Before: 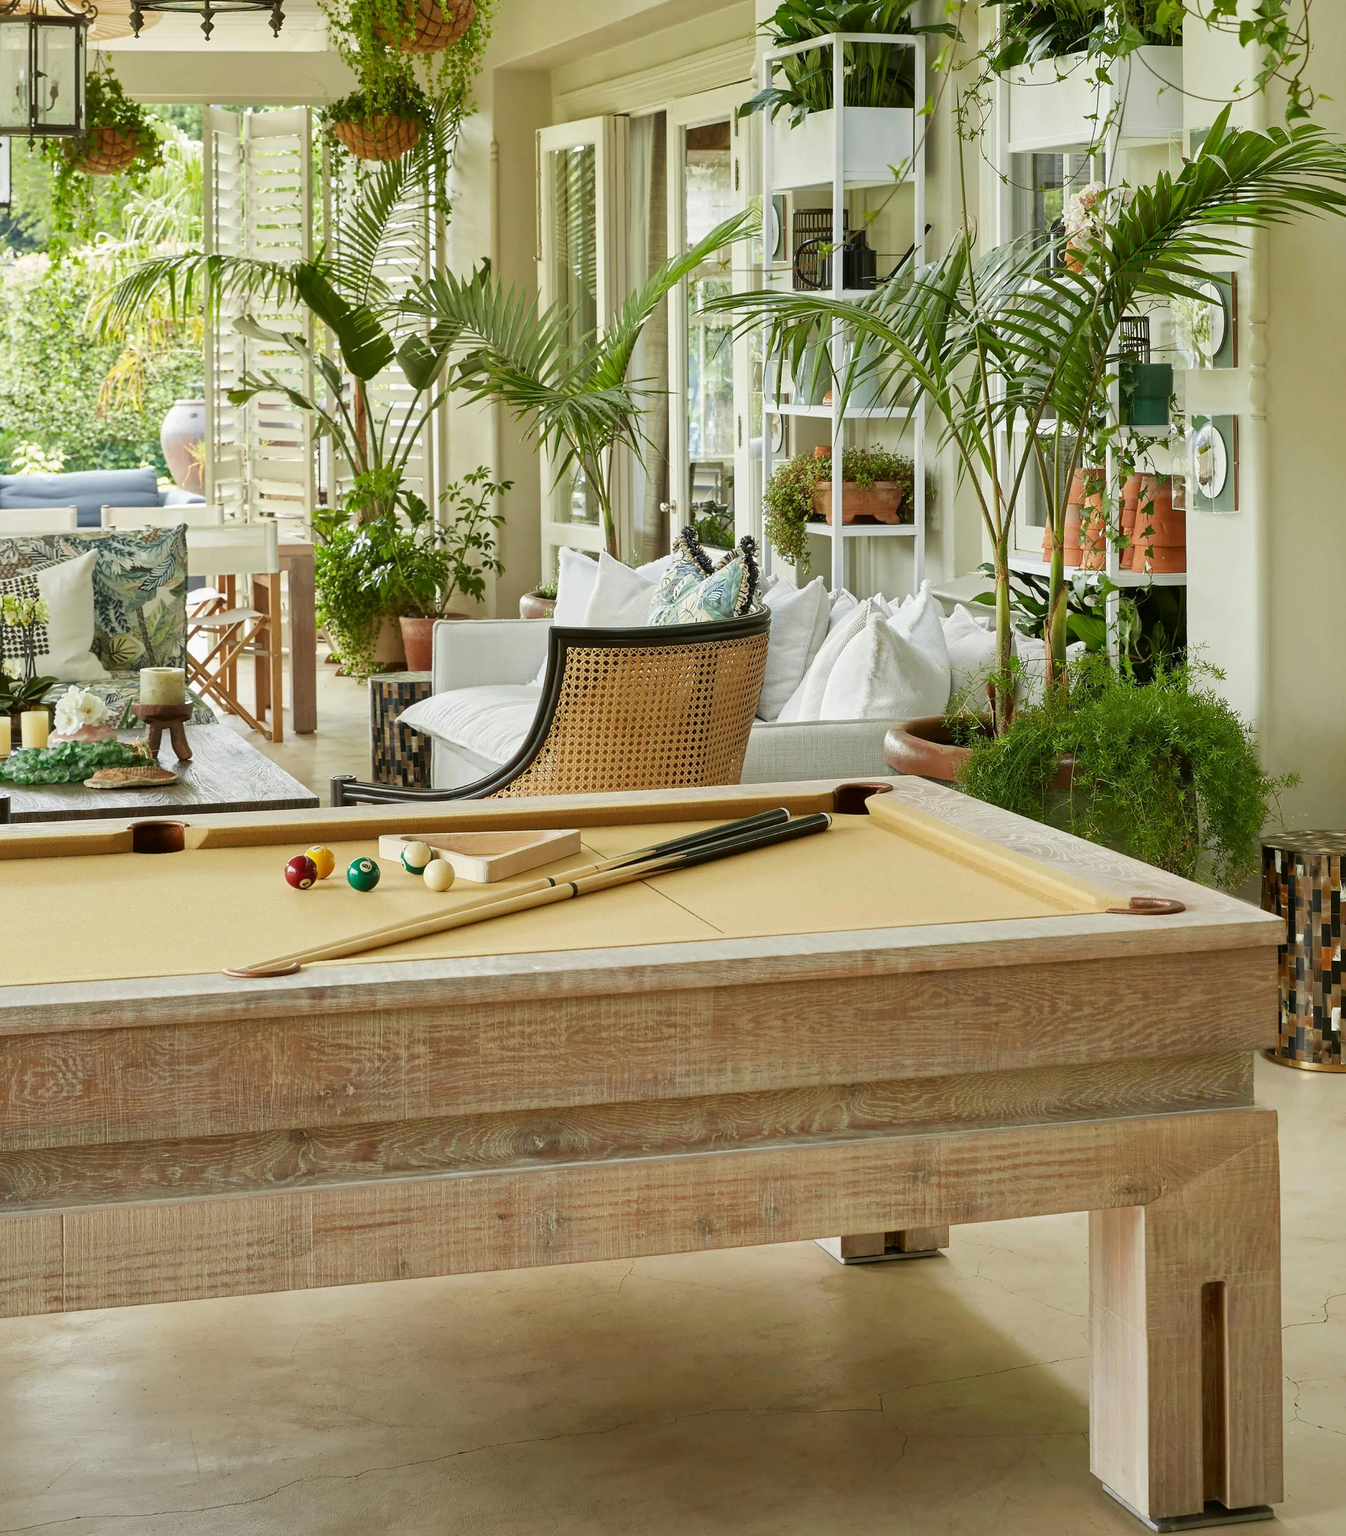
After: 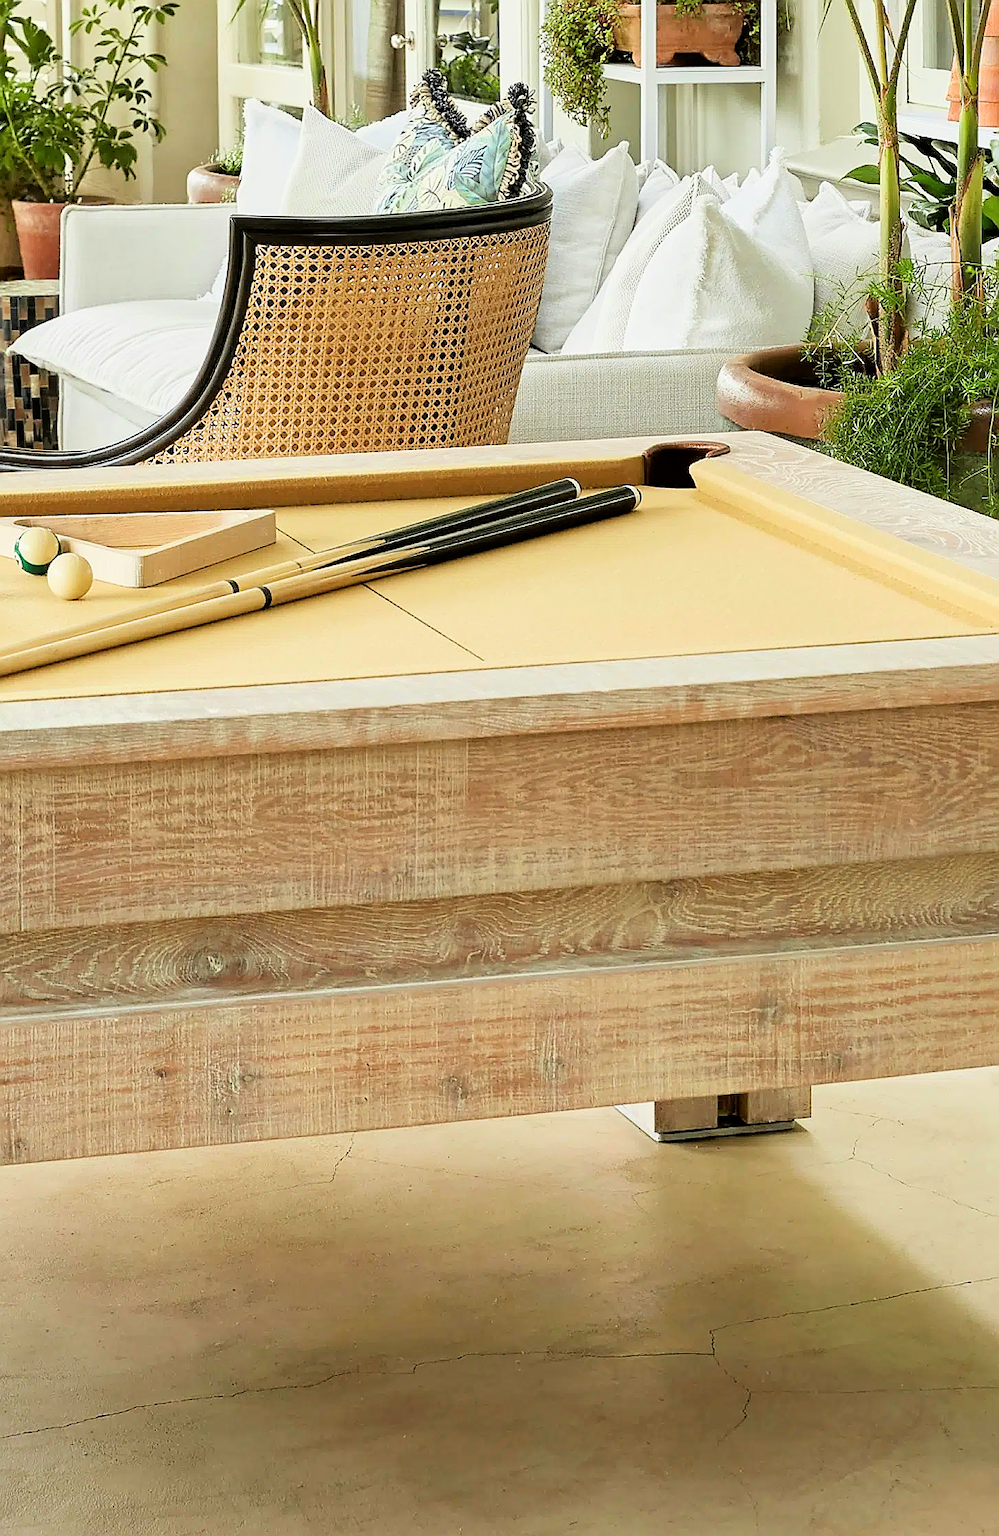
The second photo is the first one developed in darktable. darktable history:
exposure: exposure 0.771 EV, compensate highlight preservation false
crop and rotate: left 29.077%, top 31.184%, right 19.822%
sharpen: radius 1.425, amount 1.257, threshold 0.632
filmic rgb: black relative exposure -7.75 EV, white relative exposure 4.38 EV, threshold 2.97 EV, hardness 3.76, latitude 49.47%, contrast 1.1, color science v6 (2022), enable highlight reconstruction true
